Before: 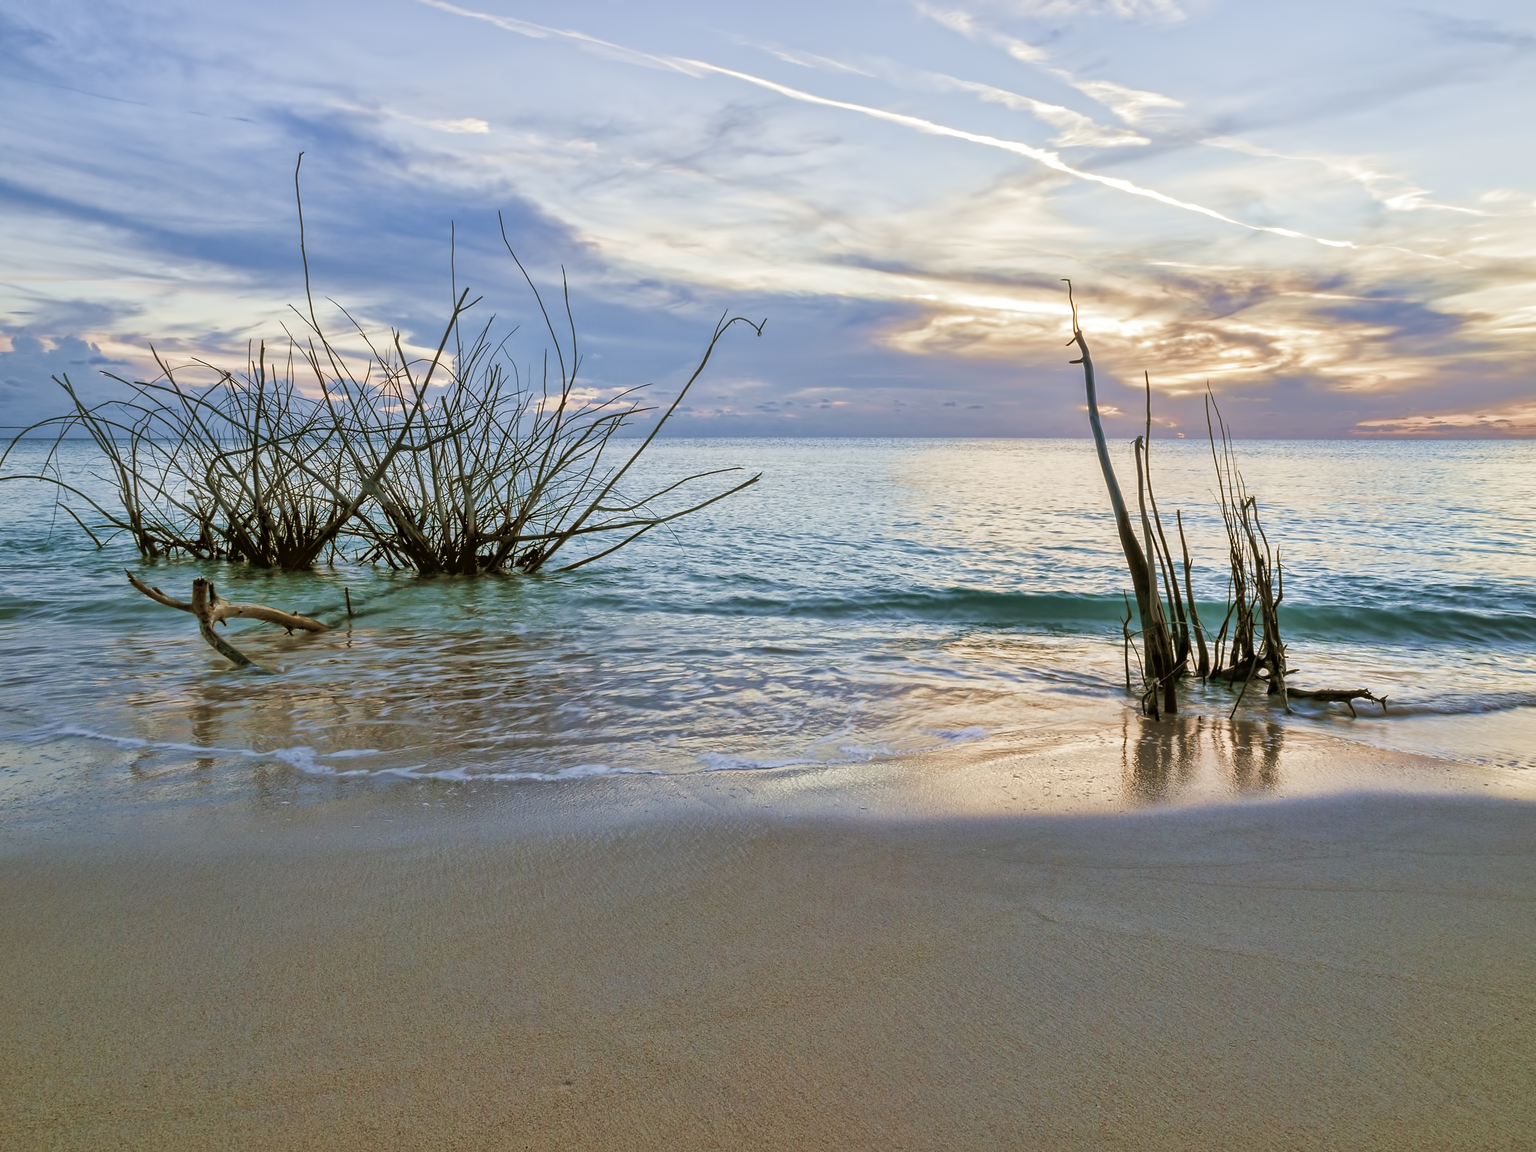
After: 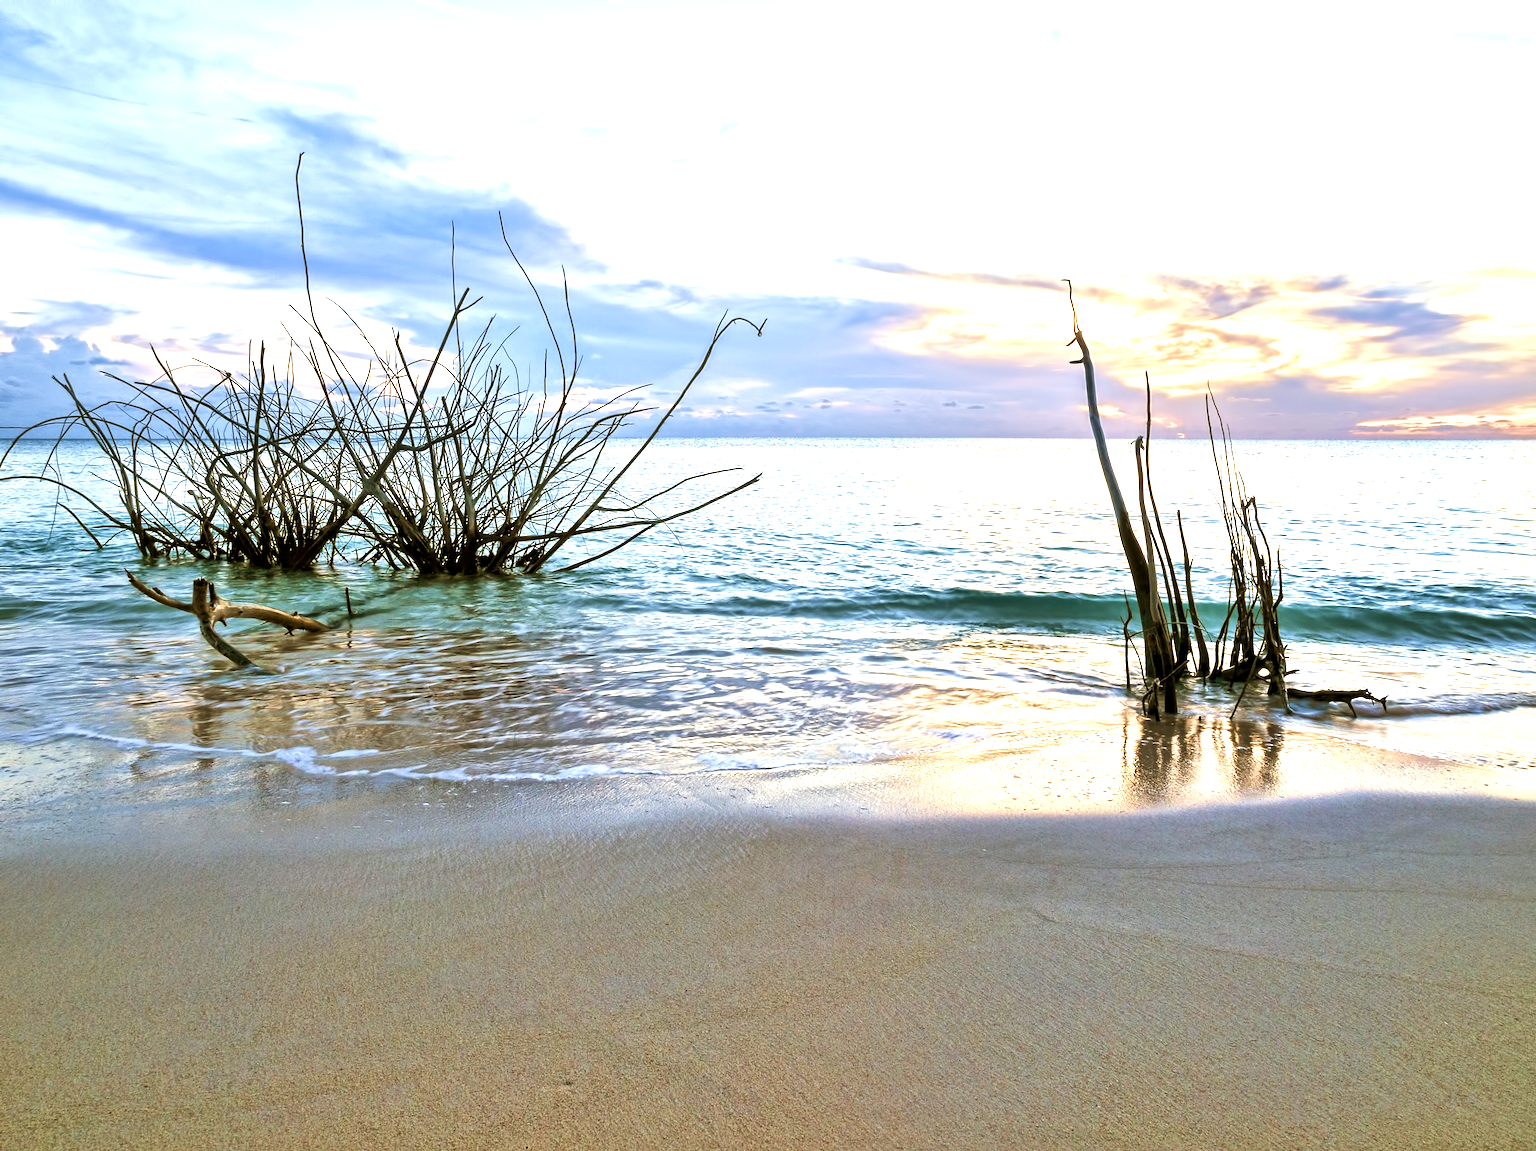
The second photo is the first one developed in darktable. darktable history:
levels: levels [0.026, 0.507, 0.987]
exposure: black level correction 0, exposure 1.2 EV, compensate exposure bias true, compensate highlight preservation false
contrast brightness saturation: contrast 0.07, brightness -0.14, saturation 0.11
